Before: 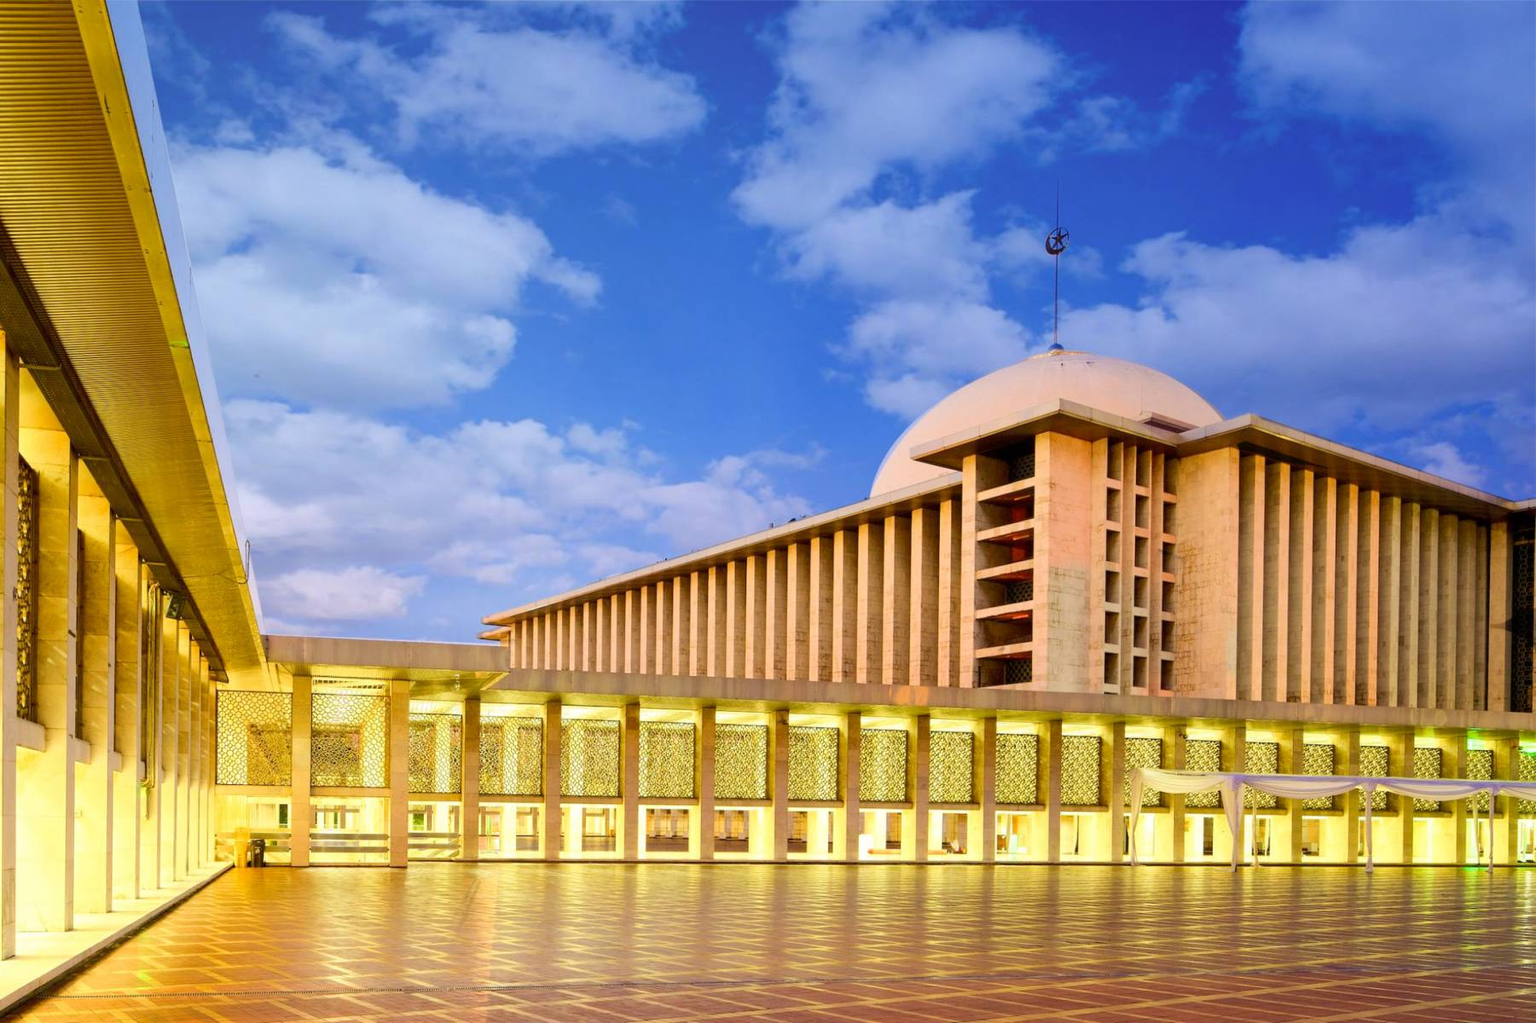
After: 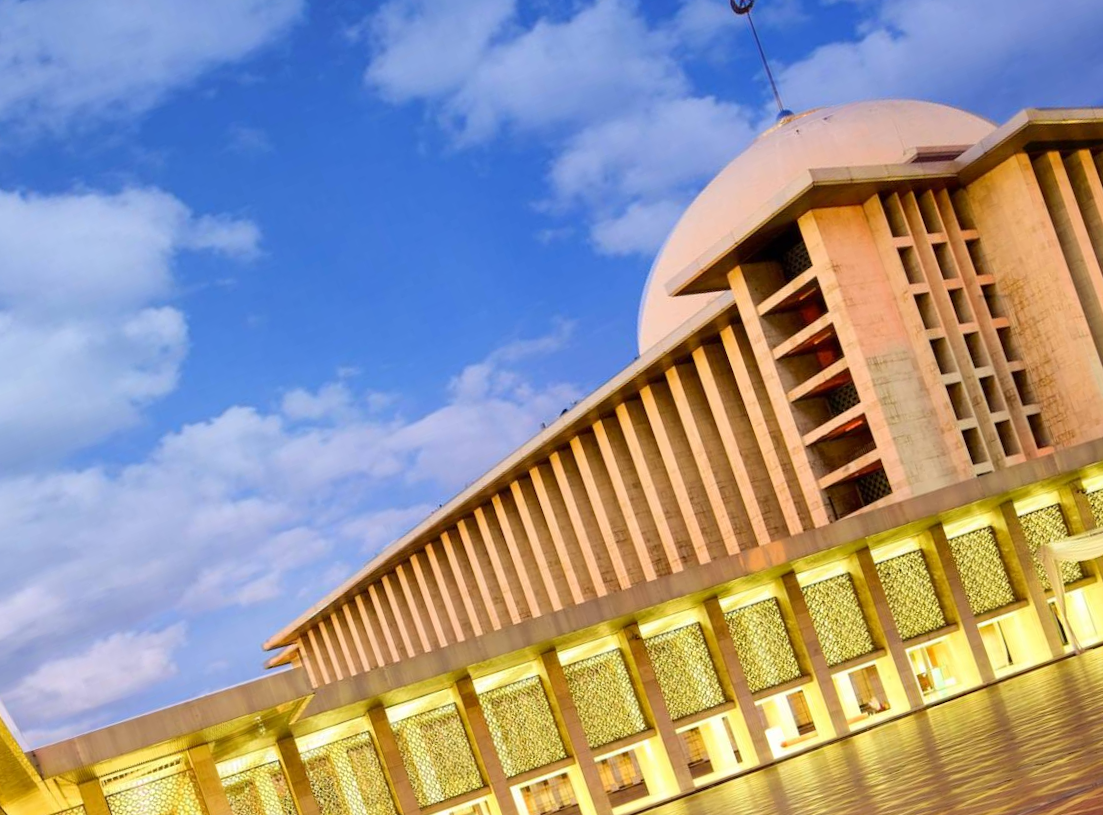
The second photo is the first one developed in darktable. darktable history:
crop and rotate: angle 20.18°, left 6.873%, right 3.884%, bottom 1.076%
